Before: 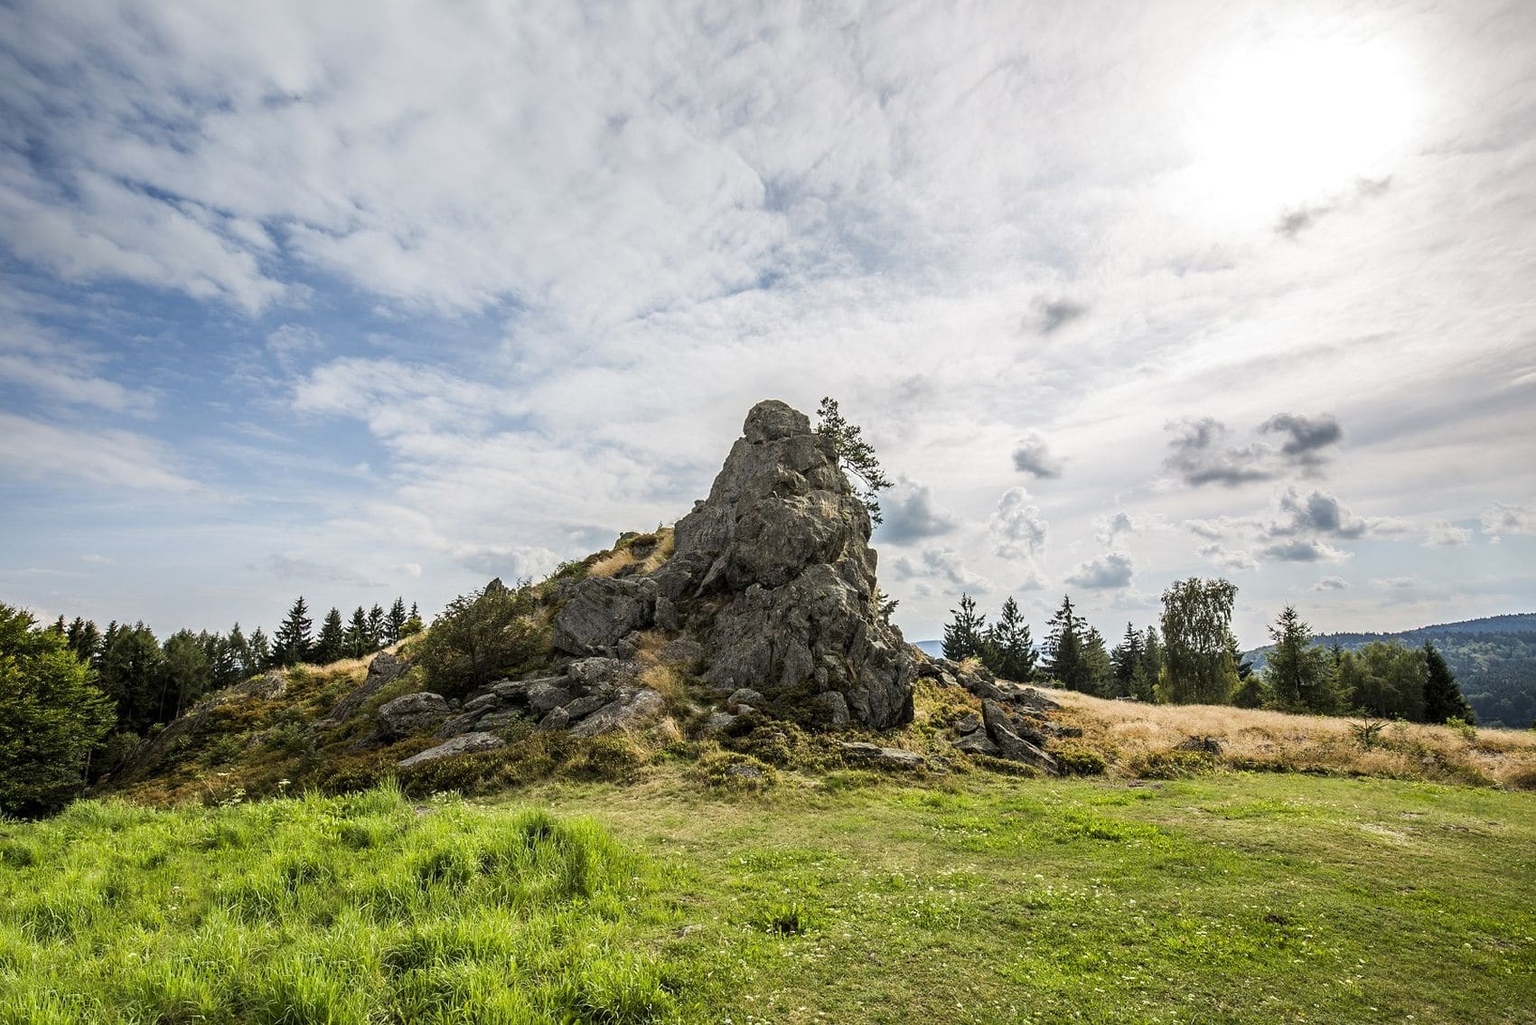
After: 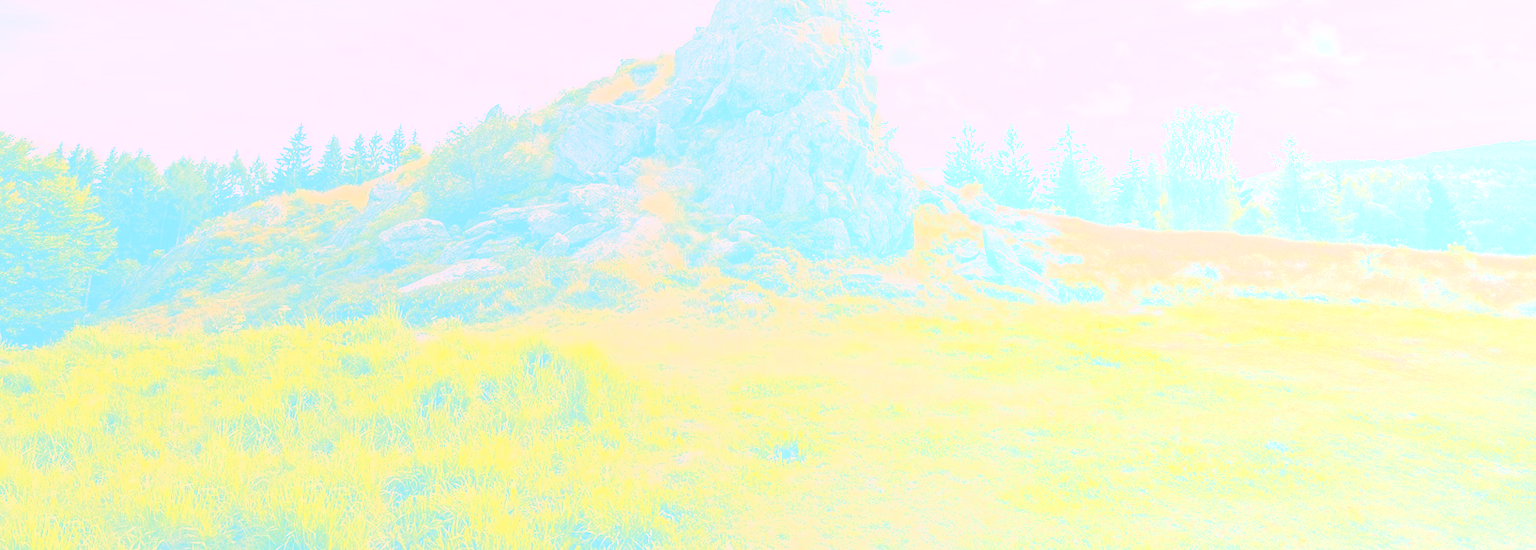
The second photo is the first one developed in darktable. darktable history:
color correction: highlights a* 17.03, highlights b* 0.205, shadows a* -15.38, shadows b* -14.56, saturation 1.5
crop and rotate: top 46.237%
contrast brightness saturation: contrast 0.1, saturation -0.36
bloom: size 85%, threshold 5%, strength 85%
